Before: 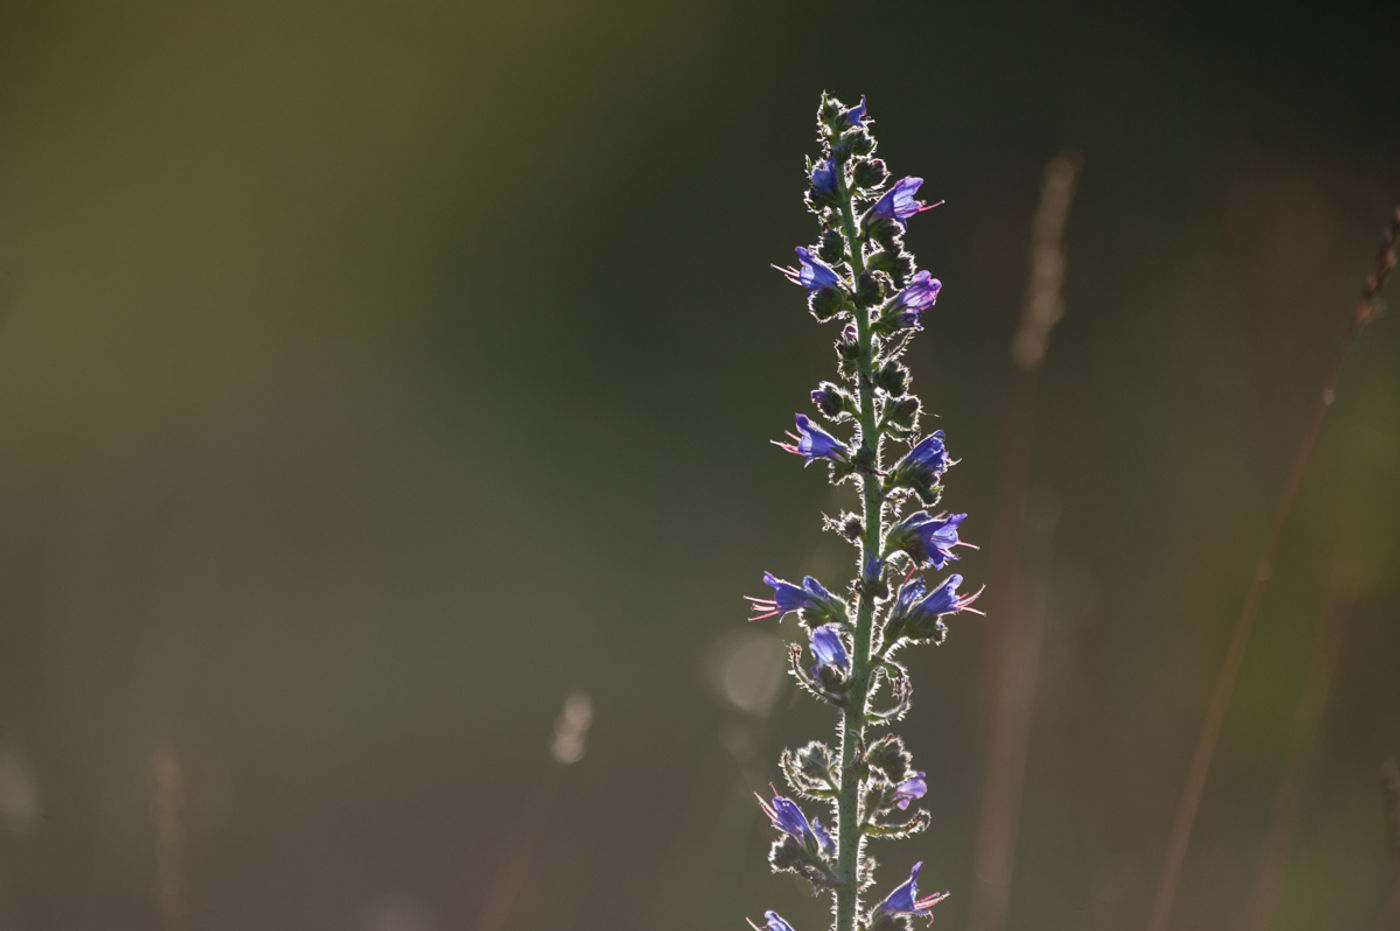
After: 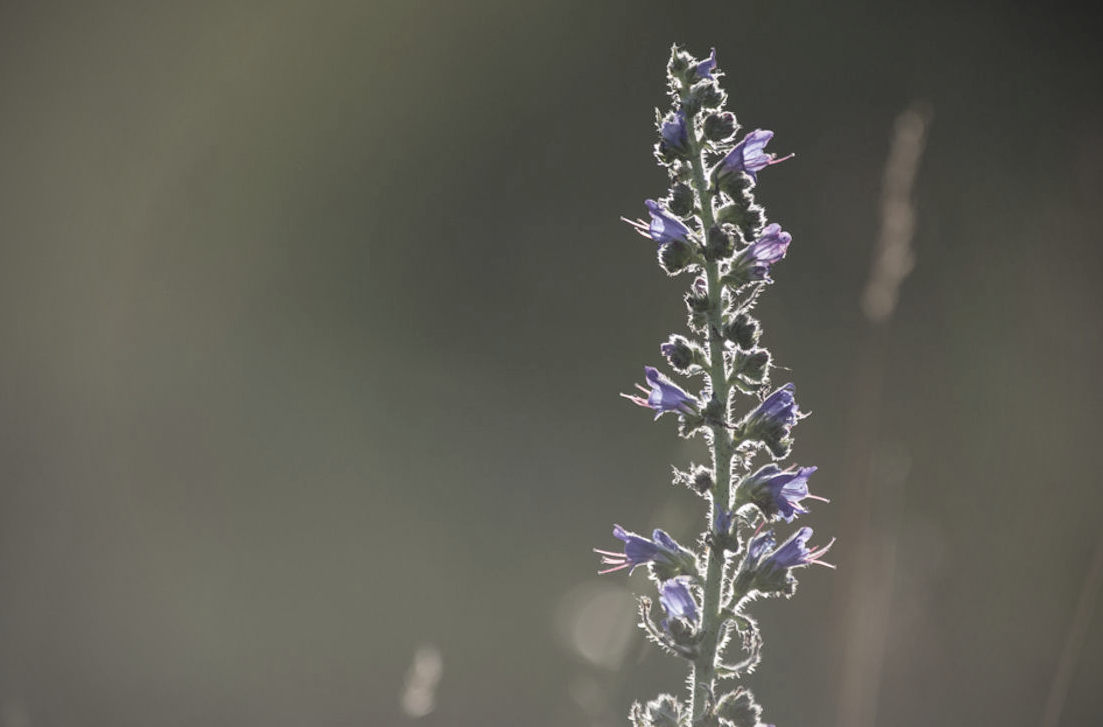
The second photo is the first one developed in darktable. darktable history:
crop and rotate: left 10.77%, top 5.1%, right 10.41%, bottom 16.76%
vignetting: fall-off start 79.88%
contrast brightness saturation: brightness 0.18, saturation -0.5
